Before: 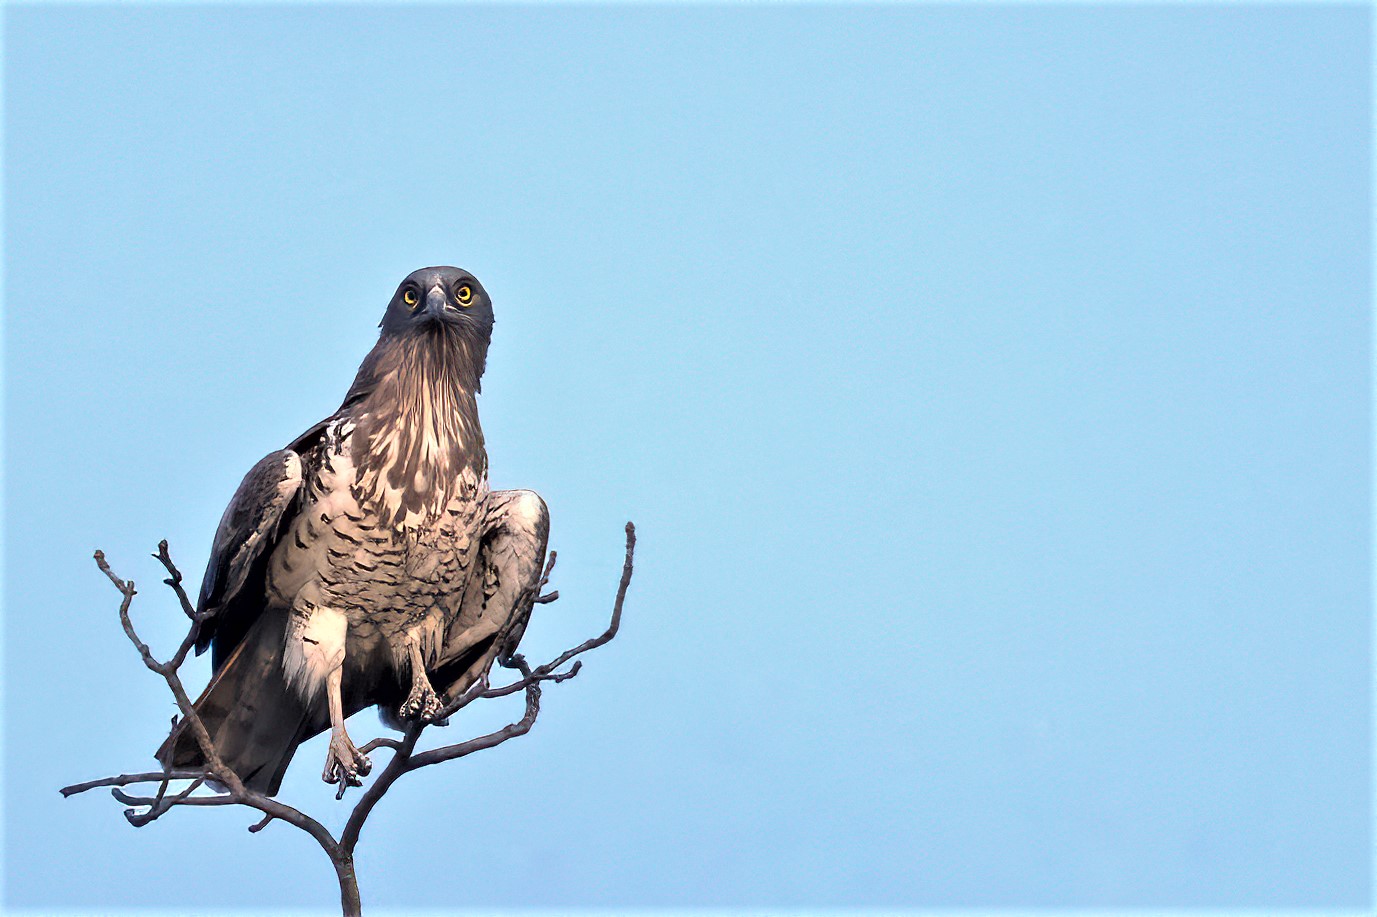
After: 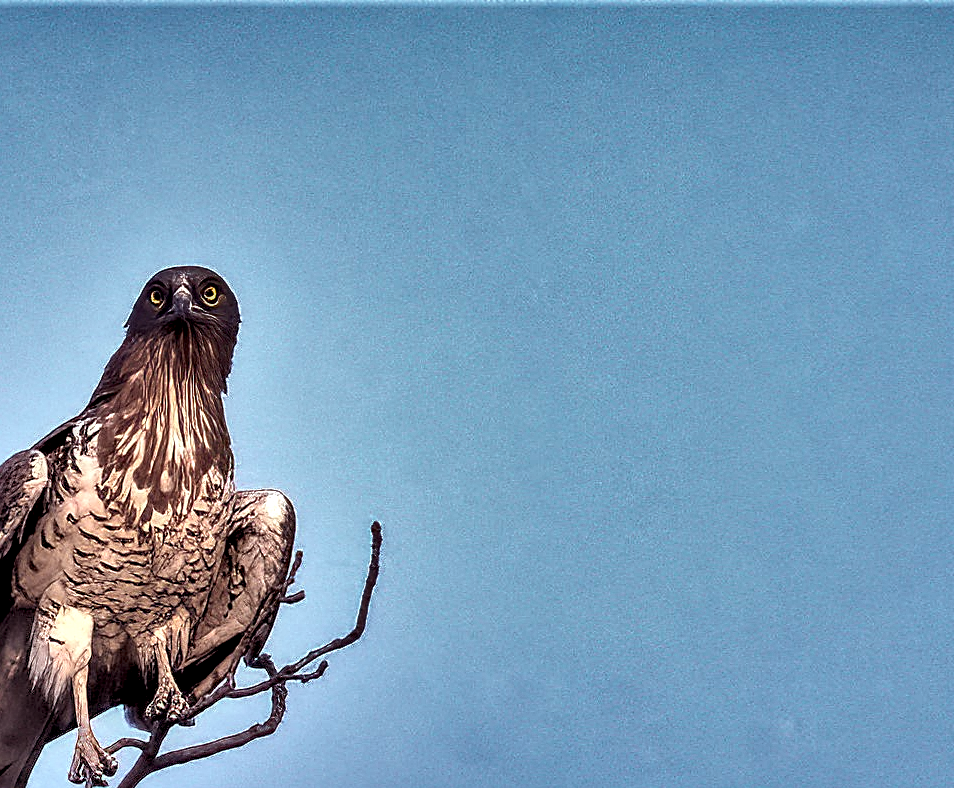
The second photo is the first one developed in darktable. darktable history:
rgb levels: mode RGB, independent channels, levels [[0, 0.474, 1], [0, 0.5, 1], [0, 0.5, 1]]
sharpen: on, module defaults
local contrast: detail 160%
crop: left 18.479%, right 12.2%, bottom 13.971%
base curve: curves: ch0 [(0, 0) (0.472, 0.455) (1, 1)], preserve colors none
contrast equalizer: y [[0.5, 0.5, 0.5, 0.512, 0.552, 0.62], [0.5 ×6], [0.5 ×4, 0.504, 0.553], [0 ×6], [0 ×6]]
shadows and highlights: radius 108.52, shadows 40.68, highlights -72.88, low approximation 0.01, soften with gaussian
